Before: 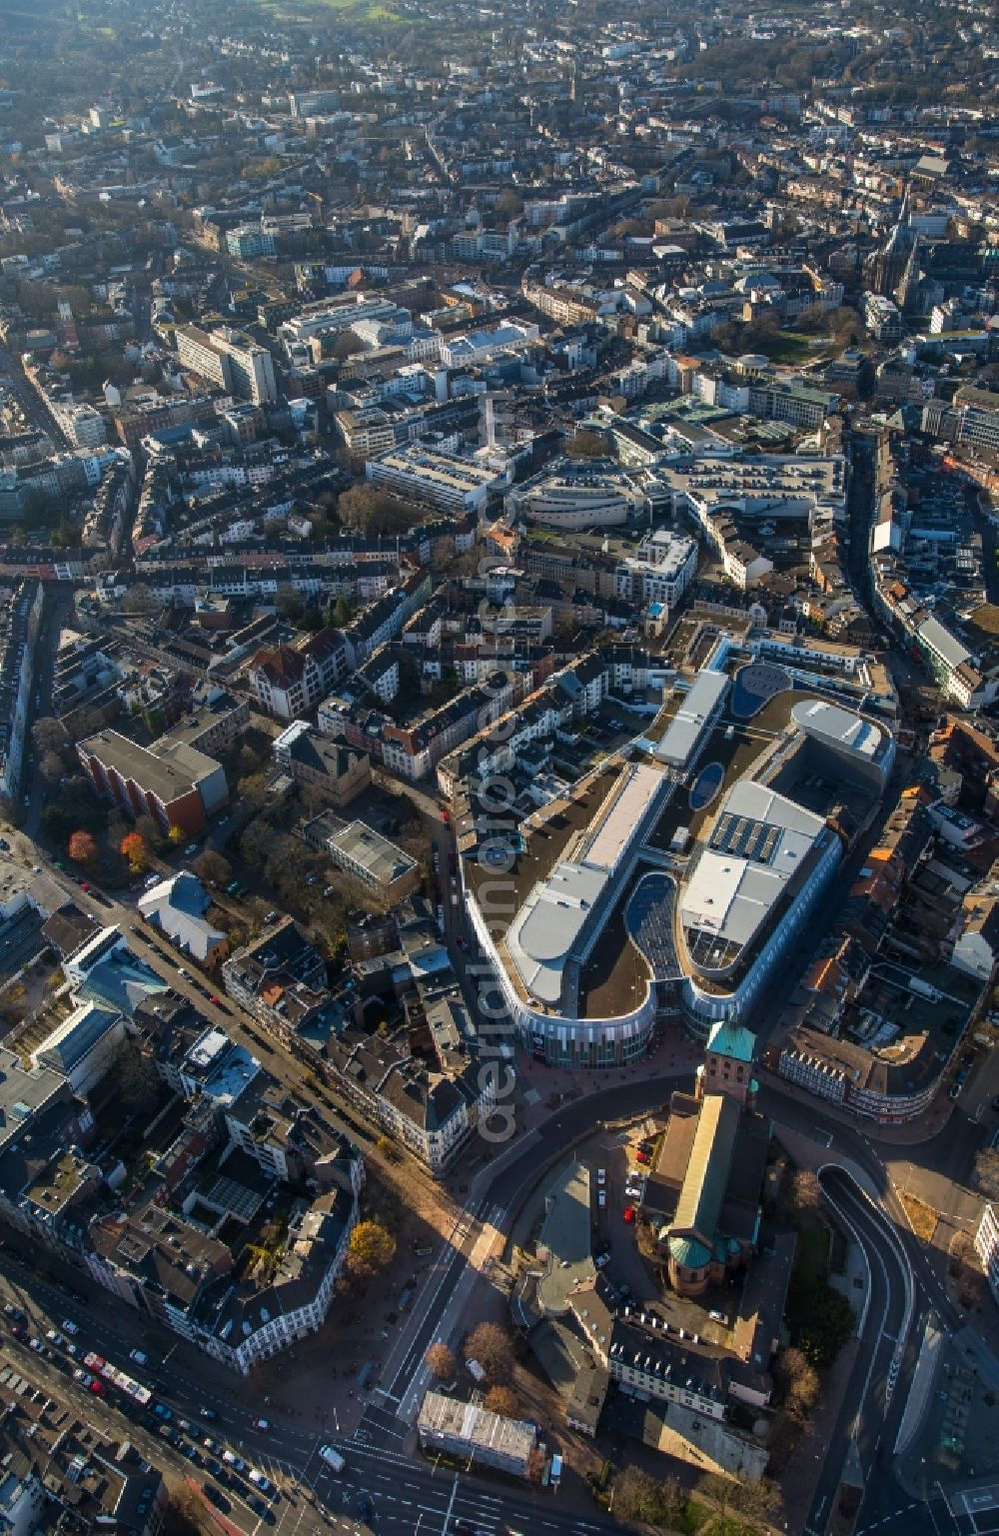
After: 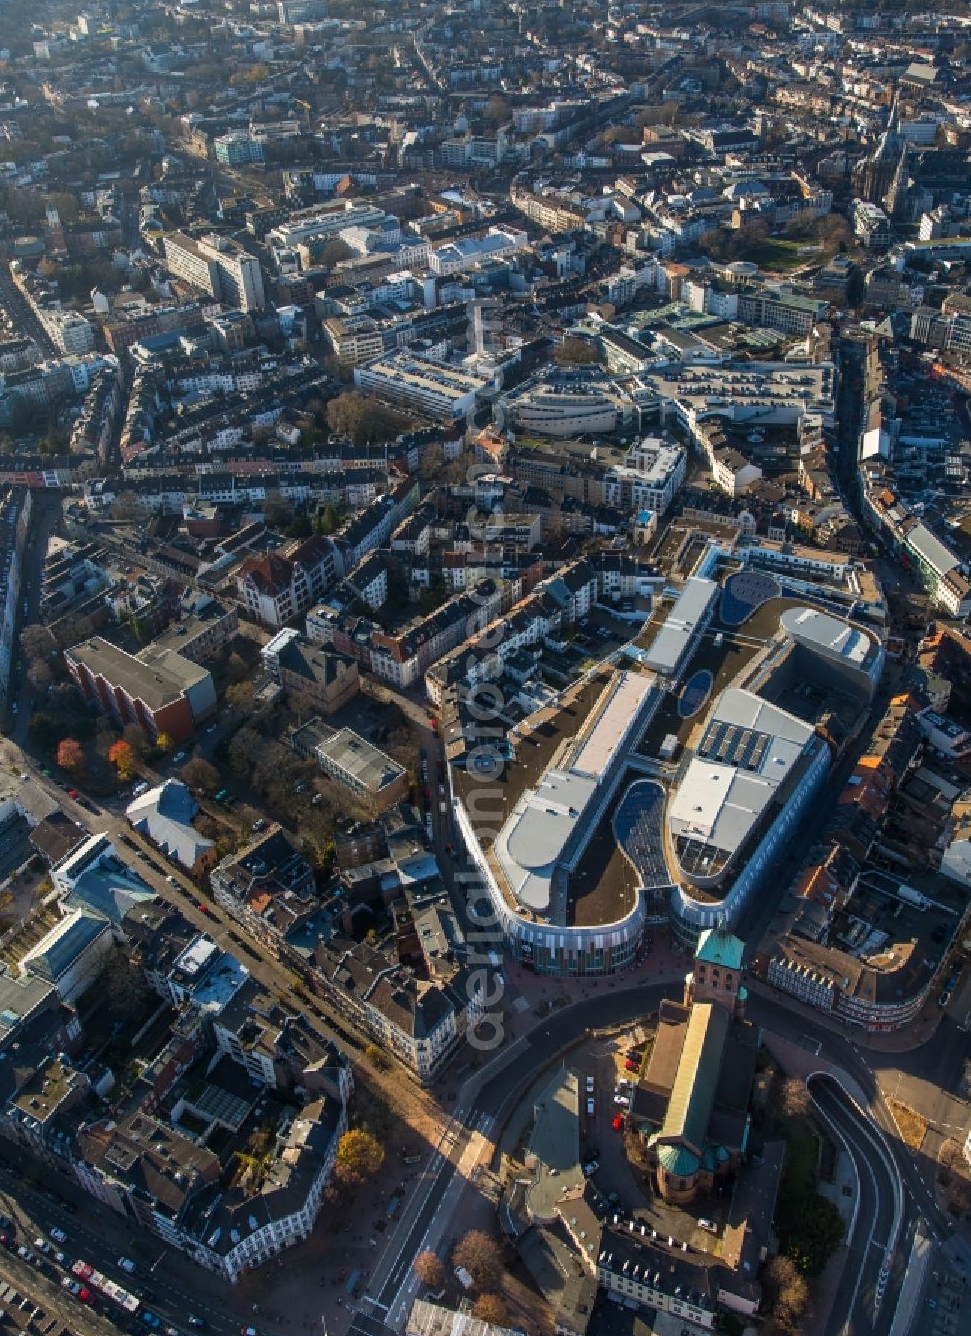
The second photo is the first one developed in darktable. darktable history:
crop: left 1.231%, top 6.095%, right 1.58%, bottom 6.936%
